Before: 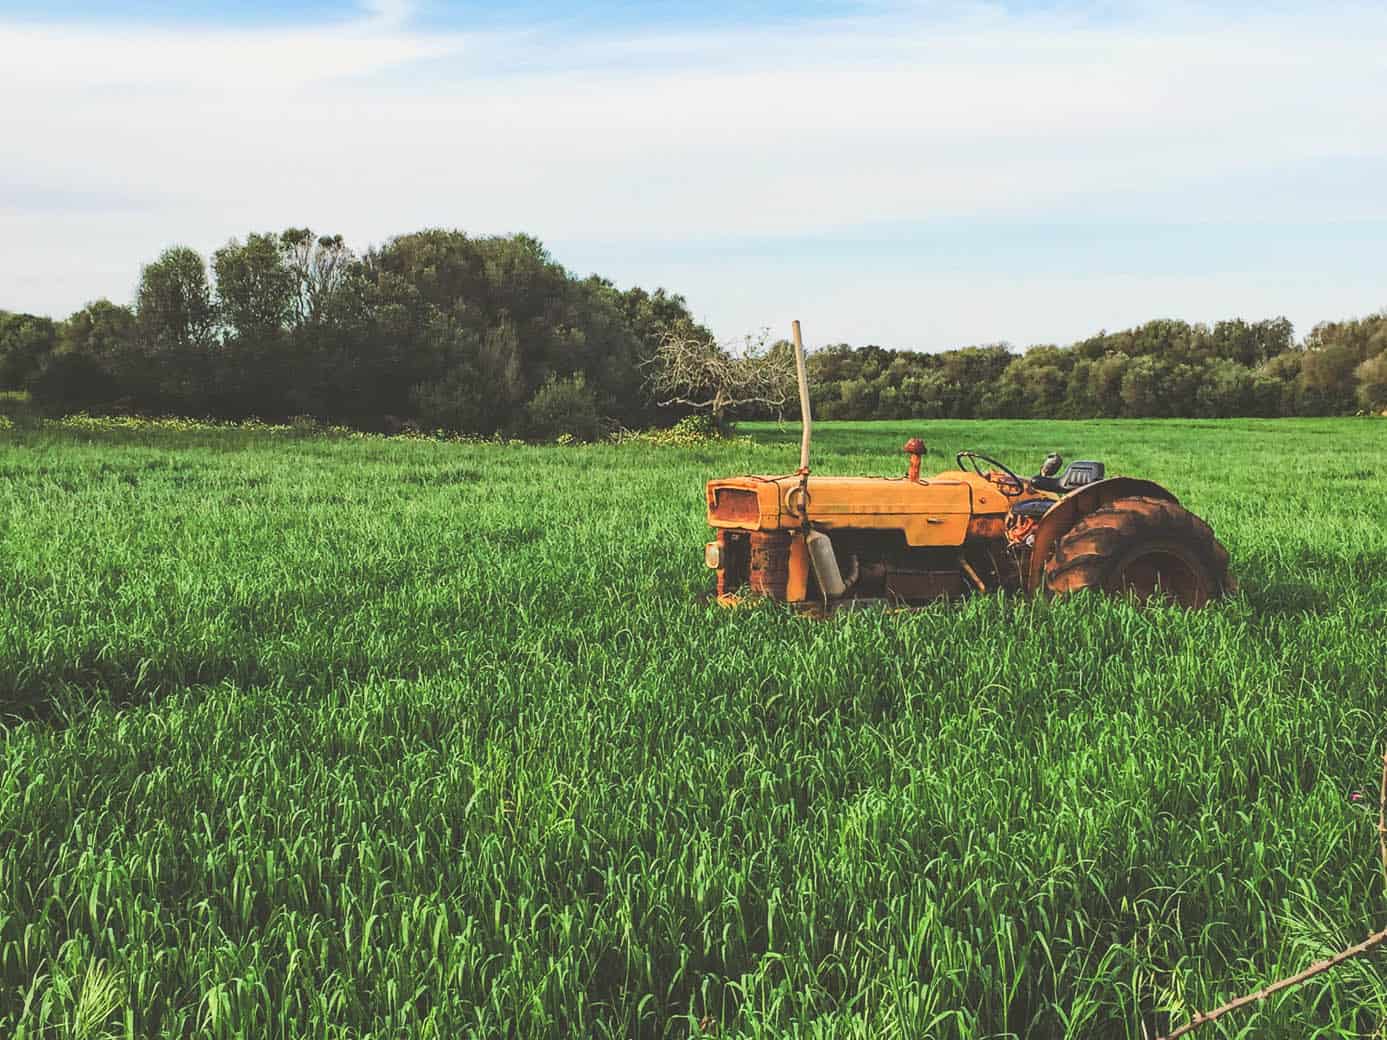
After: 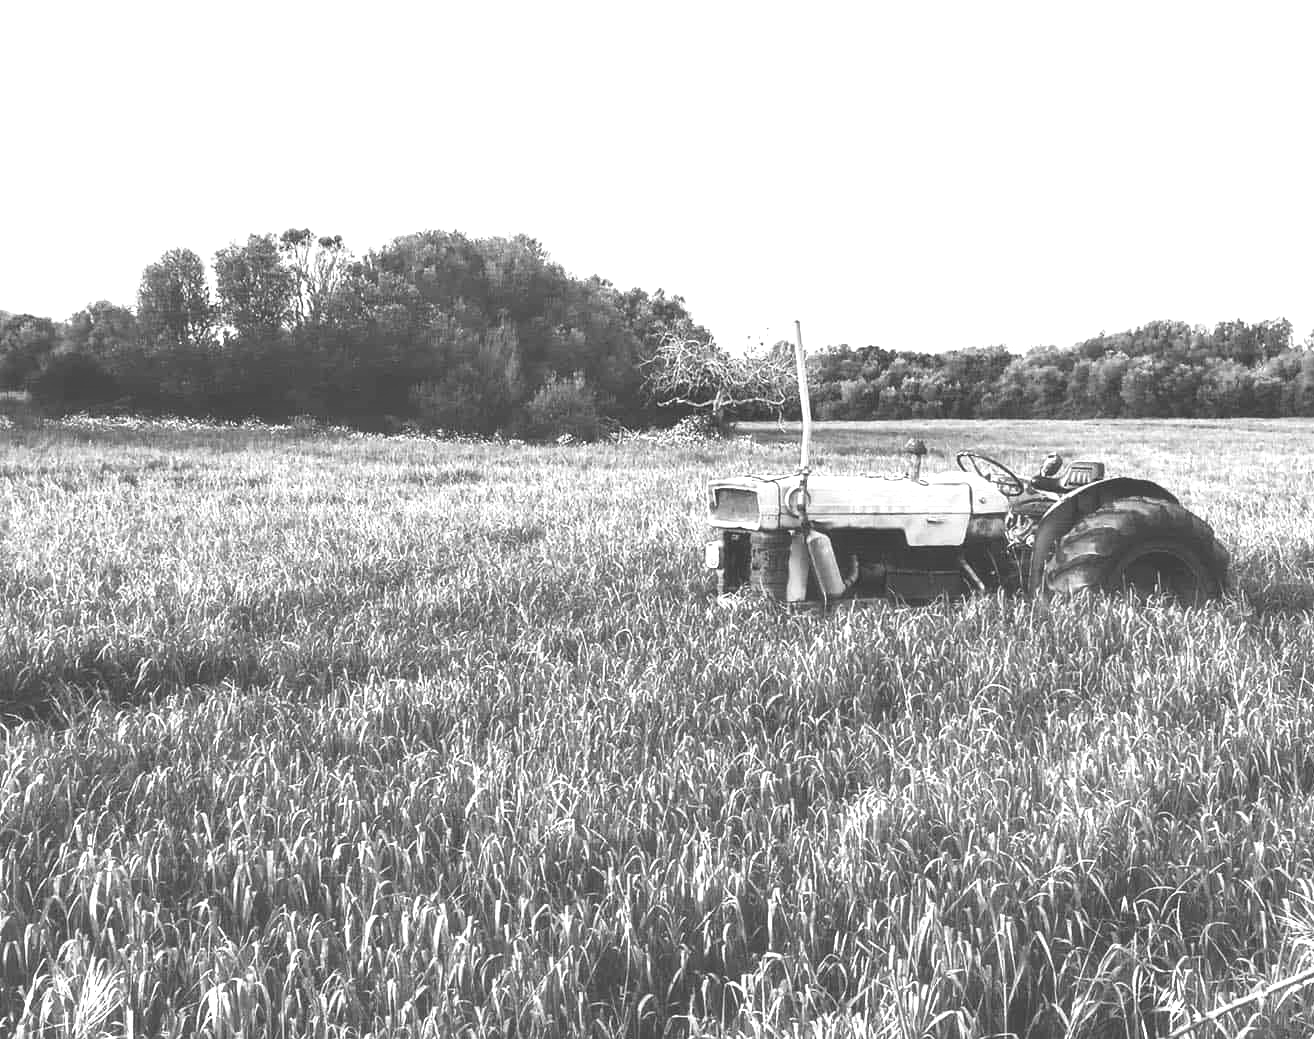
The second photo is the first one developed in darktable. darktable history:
exposure: black level correction -0.005, exposure 1 EV, compensate highlight preservation false
crop and rotate: left 0%, right 5.221%
contrast brightness saturation: saturation -0.998
contrast equalizer: y [[0.579, 0.58, 0.505, 0.5, 0.5, 0.5], [0.5 ×6], [0.5 ×6], [0 ×6], [0 ×6]]
